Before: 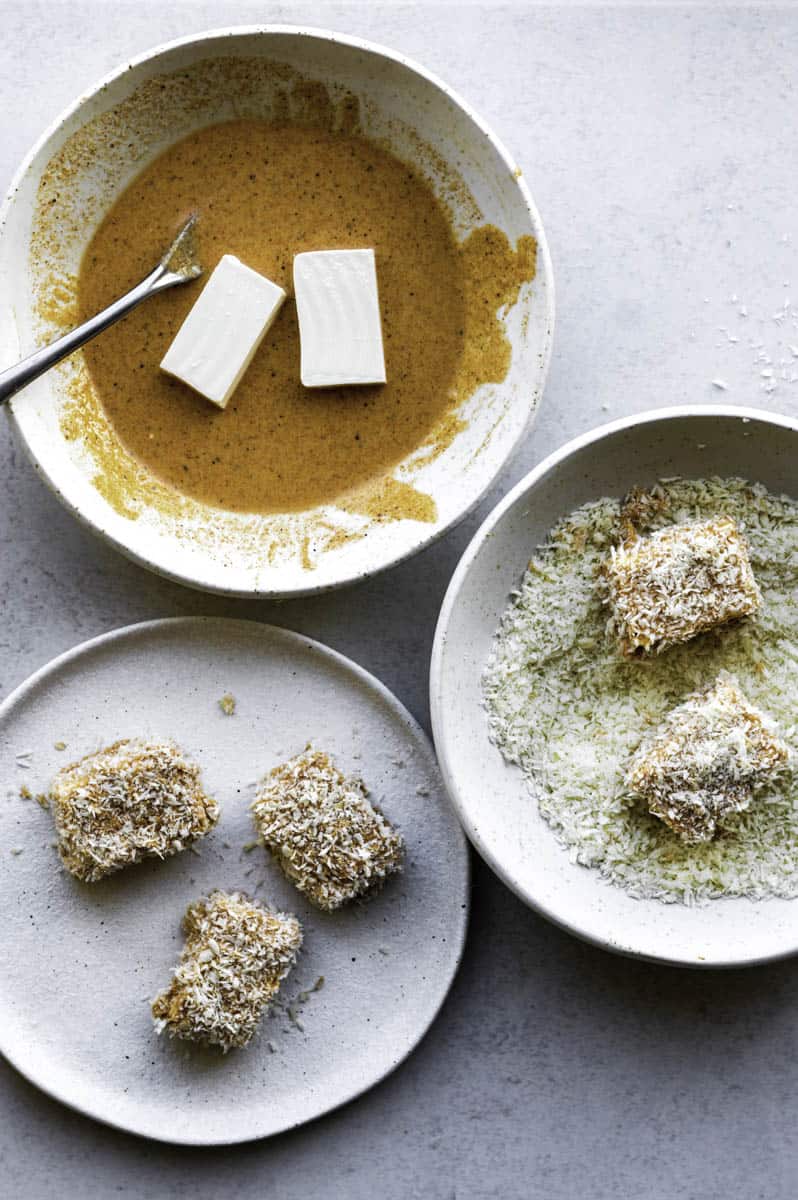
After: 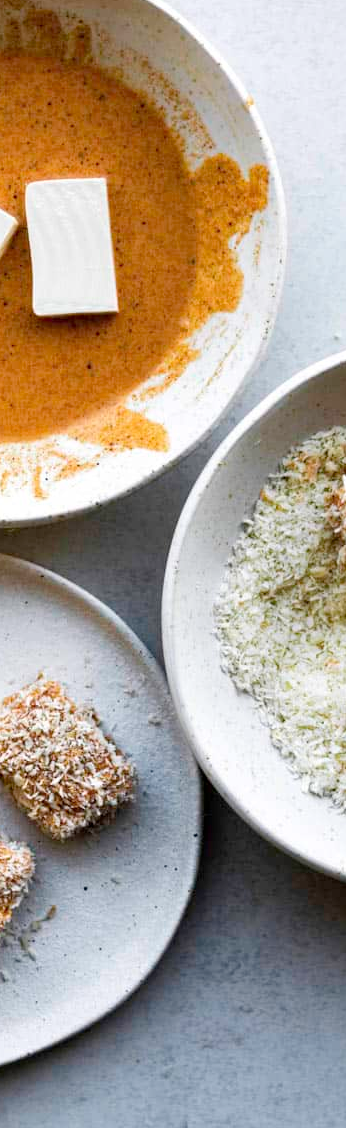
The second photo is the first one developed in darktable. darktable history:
crop: left 33.706%, top 5.985%, right 22.862%
